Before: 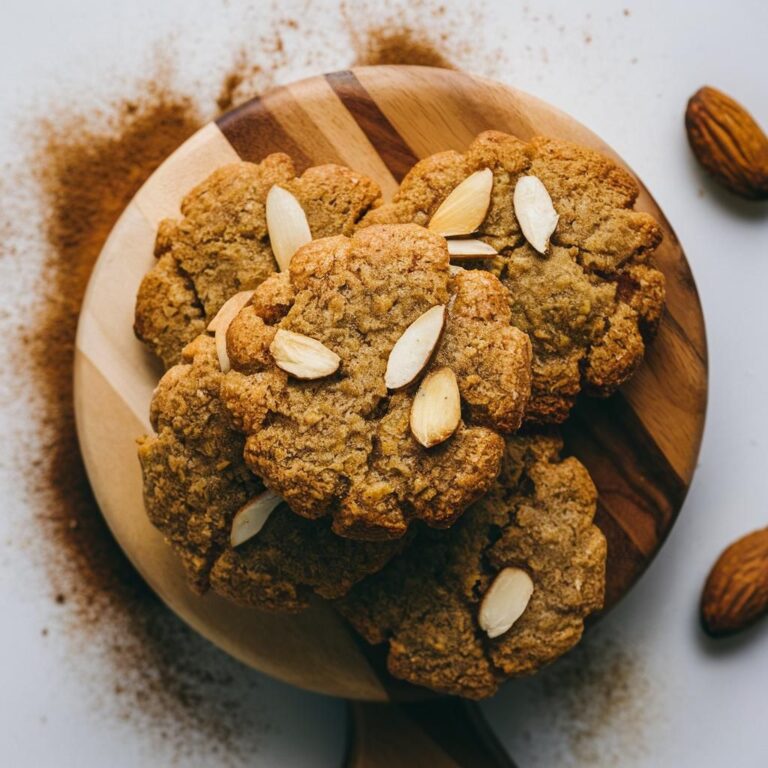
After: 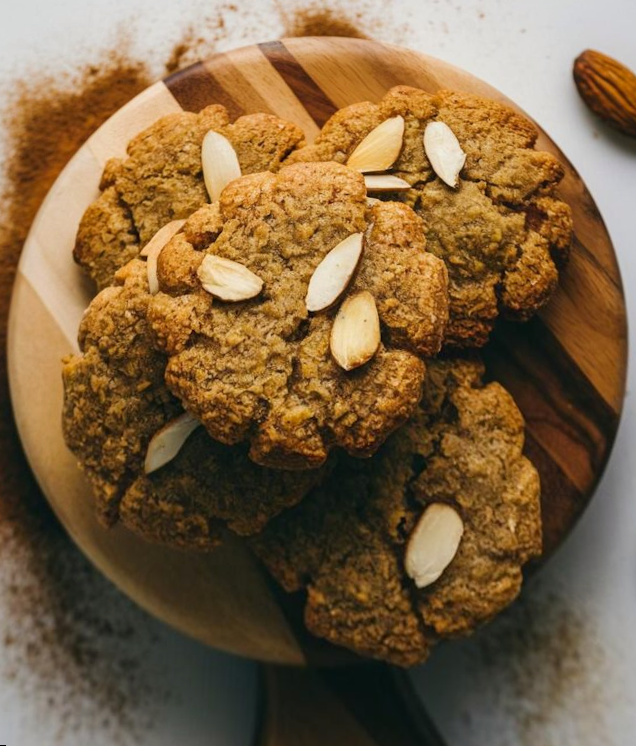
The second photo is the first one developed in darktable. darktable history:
color correction: highlights b* 3
rotate and perspective: rotation 0.72°, lens shift (vertical) -0.352, lens shift (horizontal) -0.051, crop left 0.152, crop right 0.859, crop top 0.019, crop bottom 0.964
